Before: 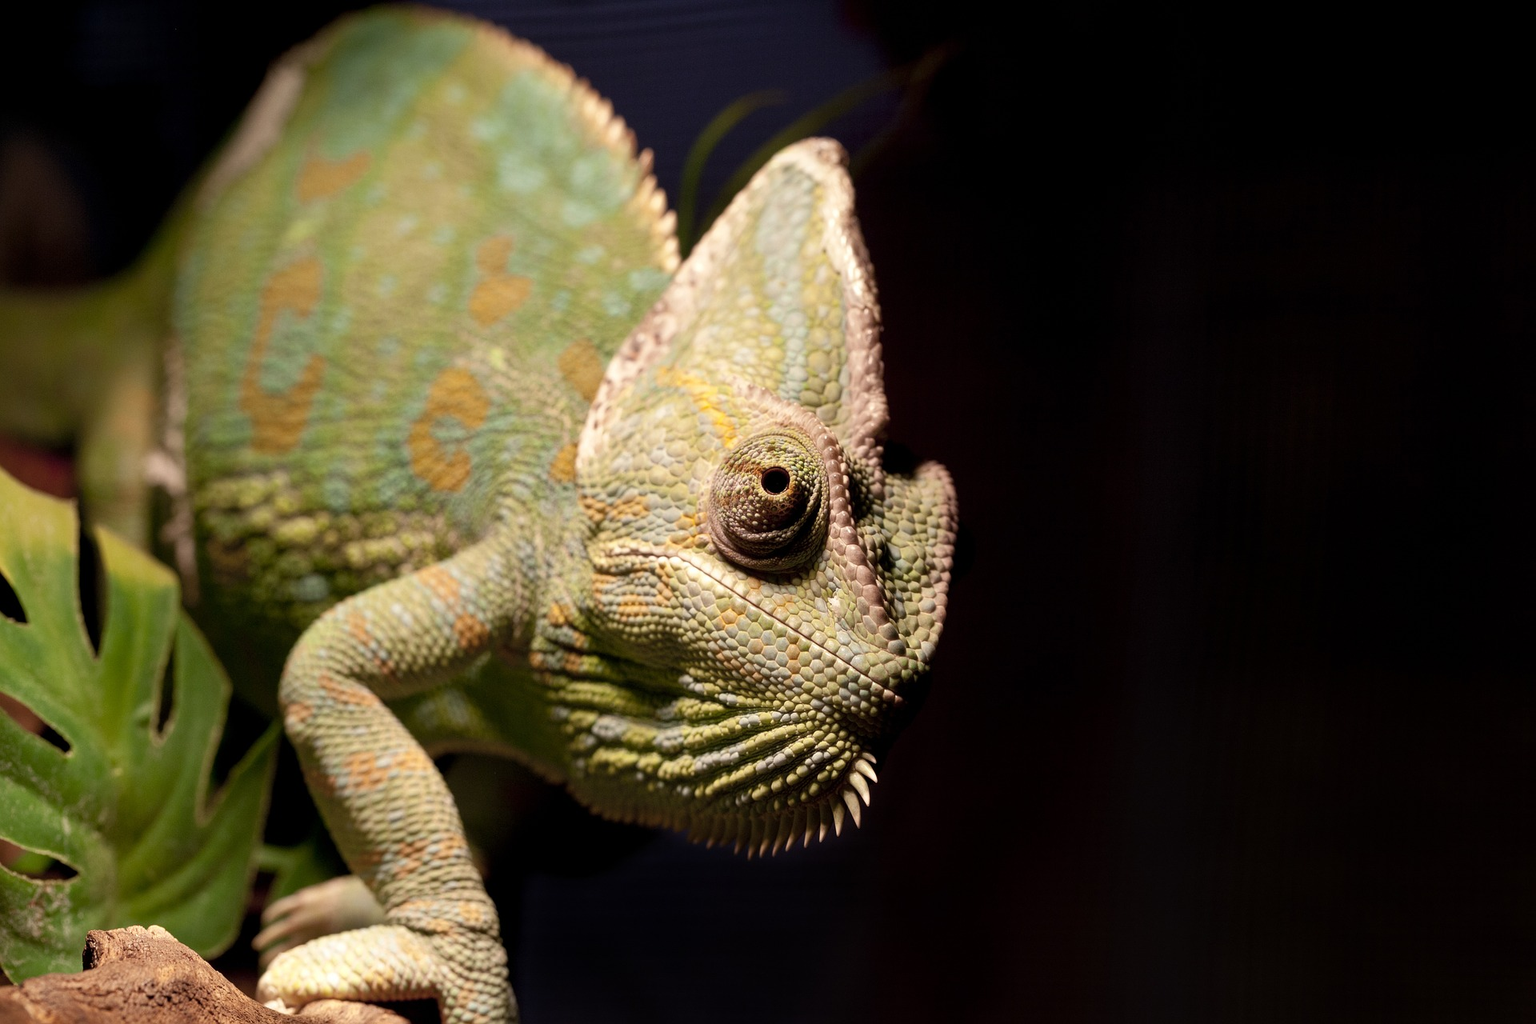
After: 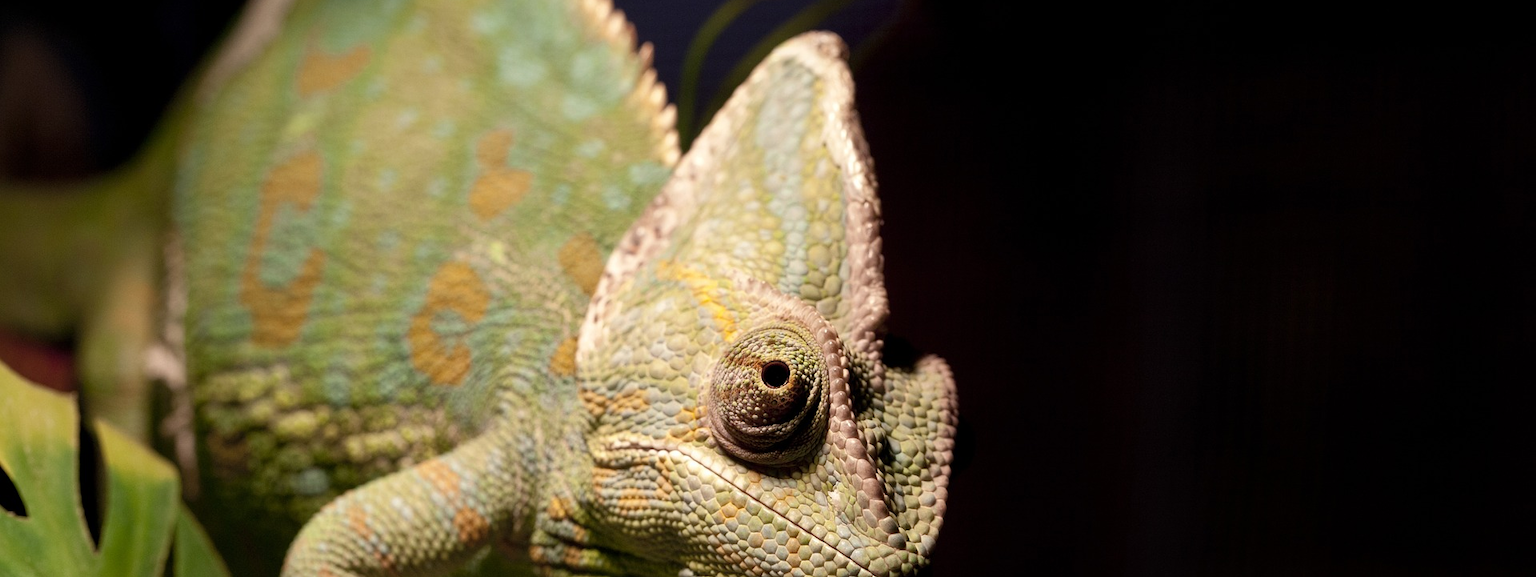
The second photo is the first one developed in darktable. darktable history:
crop and rotate: top 10.425%, bottom 33.149%
